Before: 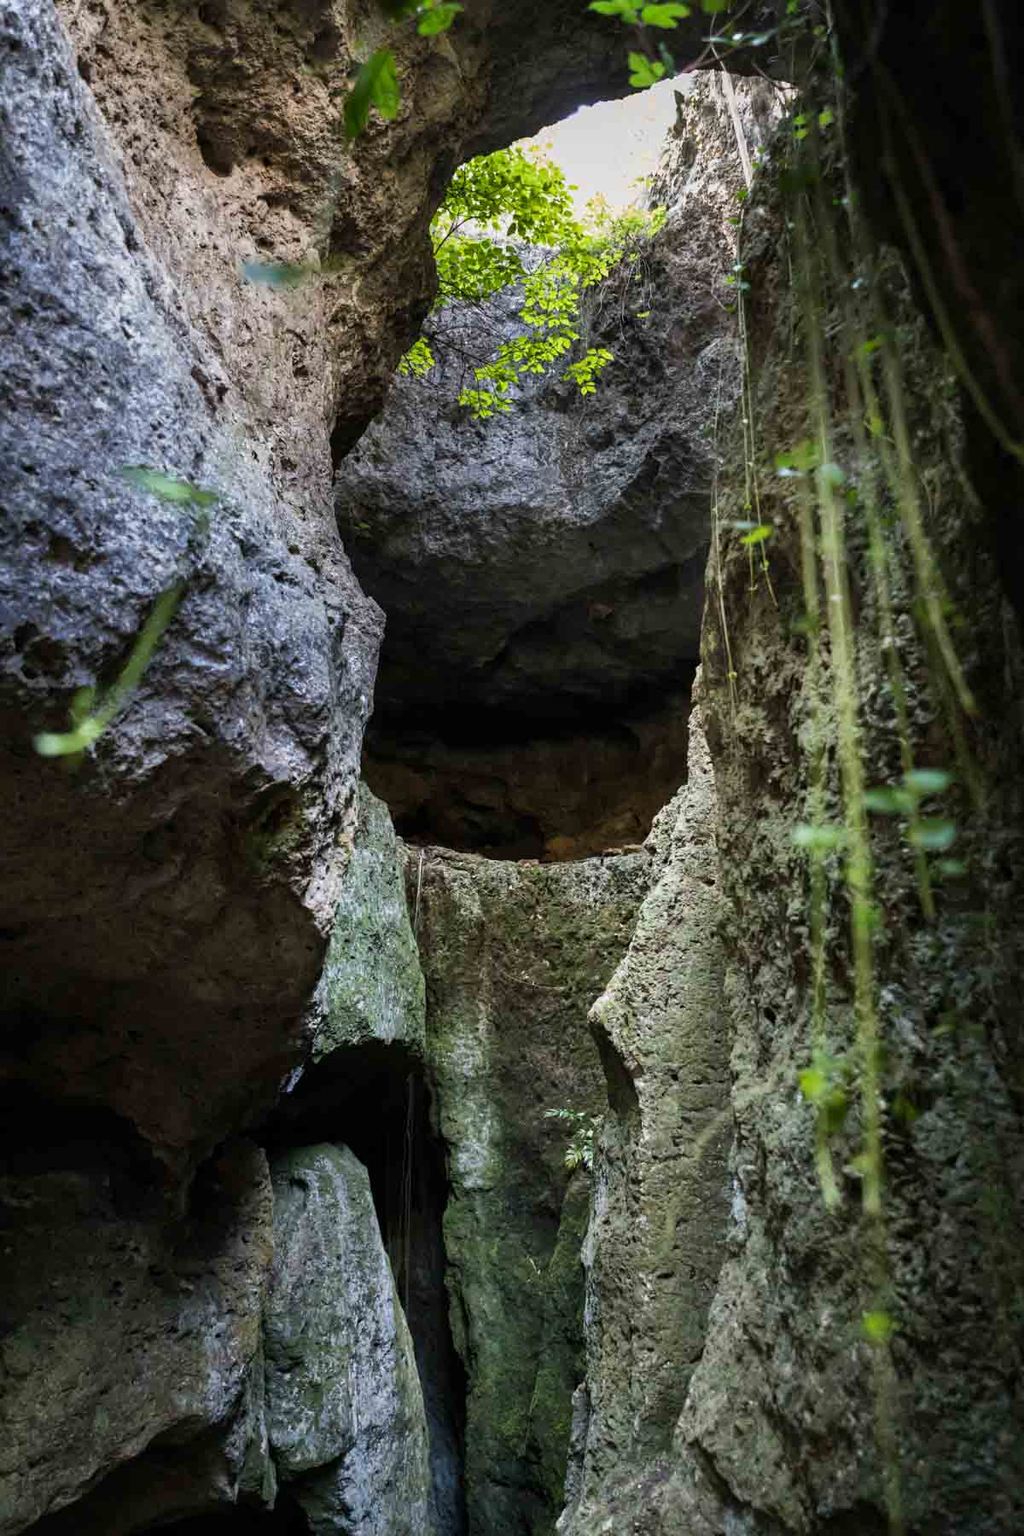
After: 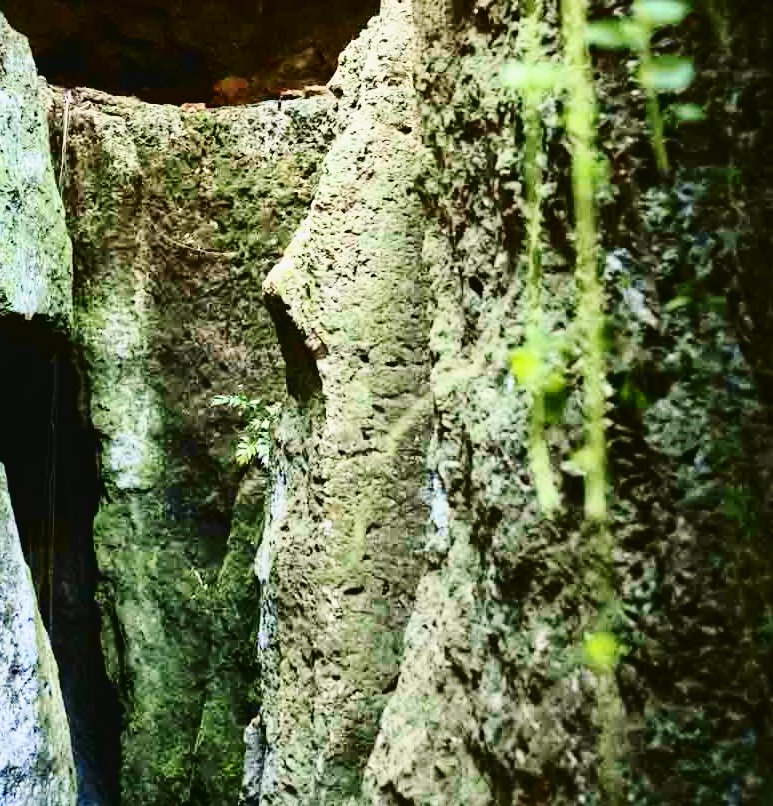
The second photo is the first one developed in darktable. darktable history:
tone curve: curves: ch0 [(0.003, 0.032) (0.037, 0.037) (0.142, 0.117) (0.279, 0.311) (0.405, 0.49) (0.526, 0.651) (0.722, 0.857) (0.875, 0.946) (1, 0.98)]; ch1 [(0, 0) (0.305, 0.325) (0.453, 0.437) (0.482, 0.474) (0.501, 0.498) (0.515, 0.523) (0.559, 0.591) (0.6, 0.643) (0.656, 0.707) (1, 1)]; ch2 [(0, 0) (0.323, 0.277) (0.424, 0.396) (0.479, 0.484) (0.499, 0.502) (0.515, 0.537) (0.573, 0.602) (0.653, 0.675) (0.75, 0.756) (1, 1)], color space Lab, independent channels, preserve colors none
crop and rotate: left 35.509%, top 50.238%, bottom 4.934%
base curve: curves: ch0 [(0, 0) (0.028, 0.03) (0.121, 0.232) (0.46, 0.748) (0.859, 0.968) (1, 1)], preserve colors none
